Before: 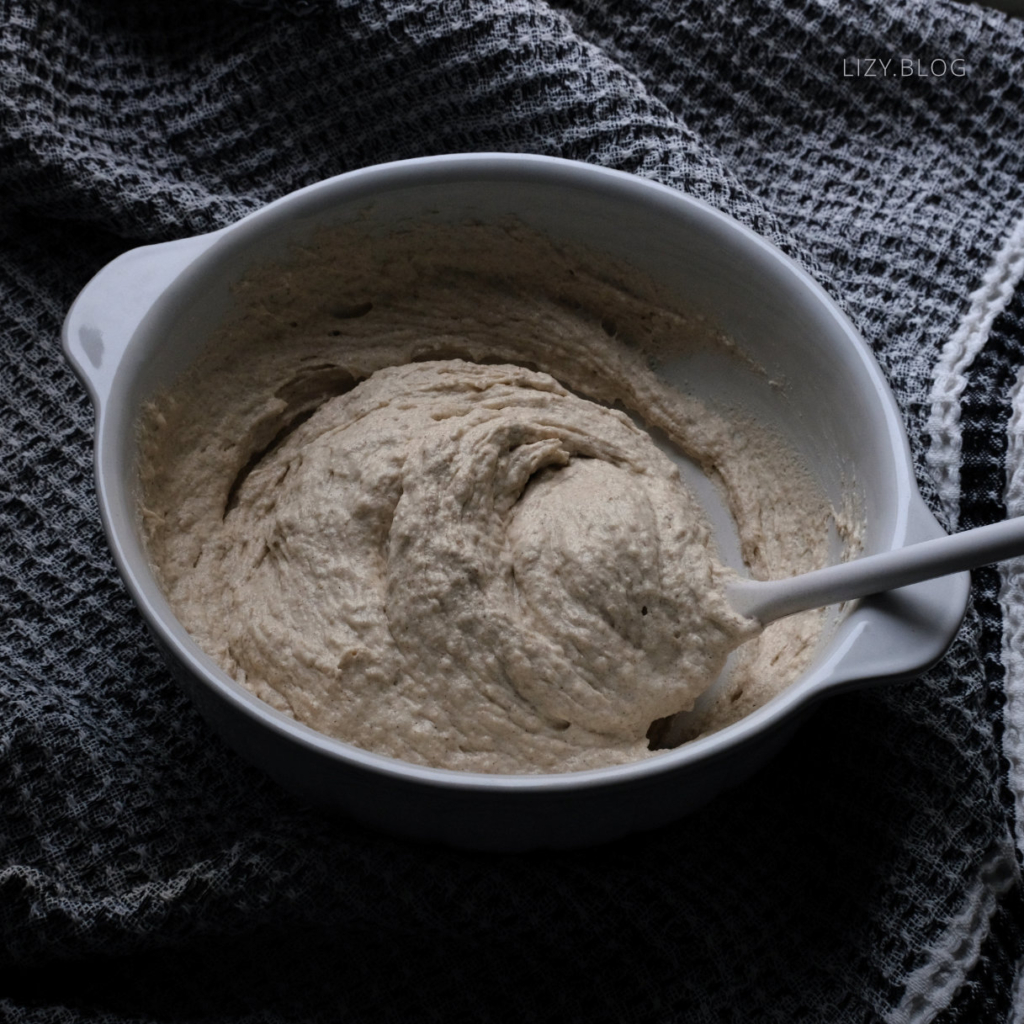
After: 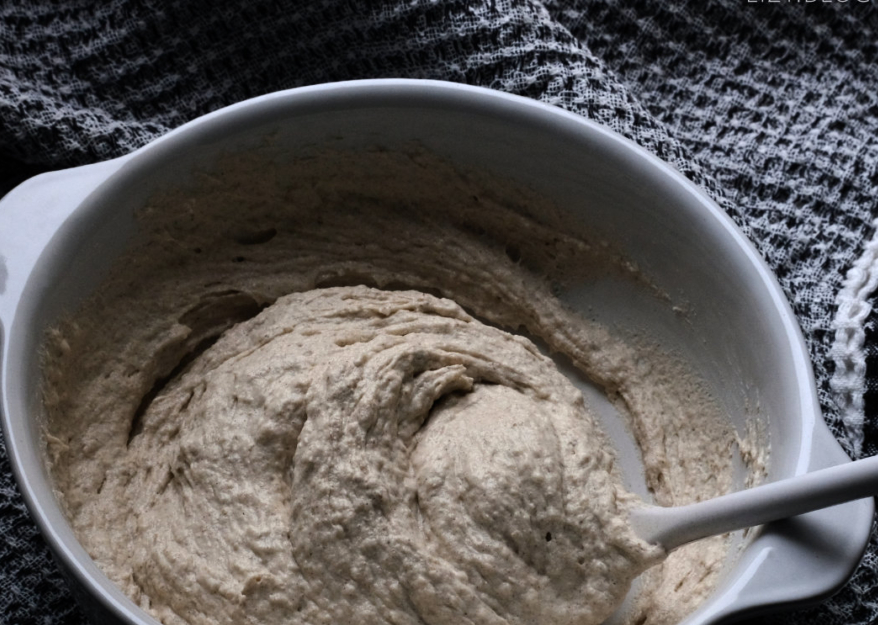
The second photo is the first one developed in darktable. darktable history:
crop and rotate: left 9.375%, top 7.247%, right 4.833%, bottom 31.663%
tone equalizer: -8 EV -0.439 EV, -7 EV -0.359 EV, -6 EV -0.336 EV, -5 EV -0.226 EV, -3 EV 0.213 EV, -2 EV 0.333 EV, -1 EV 0.376 EV, +0 EV 0.417 EV, edges refinement/feathering 500, mask exposure compensation -1.57 EV, preserve details no
